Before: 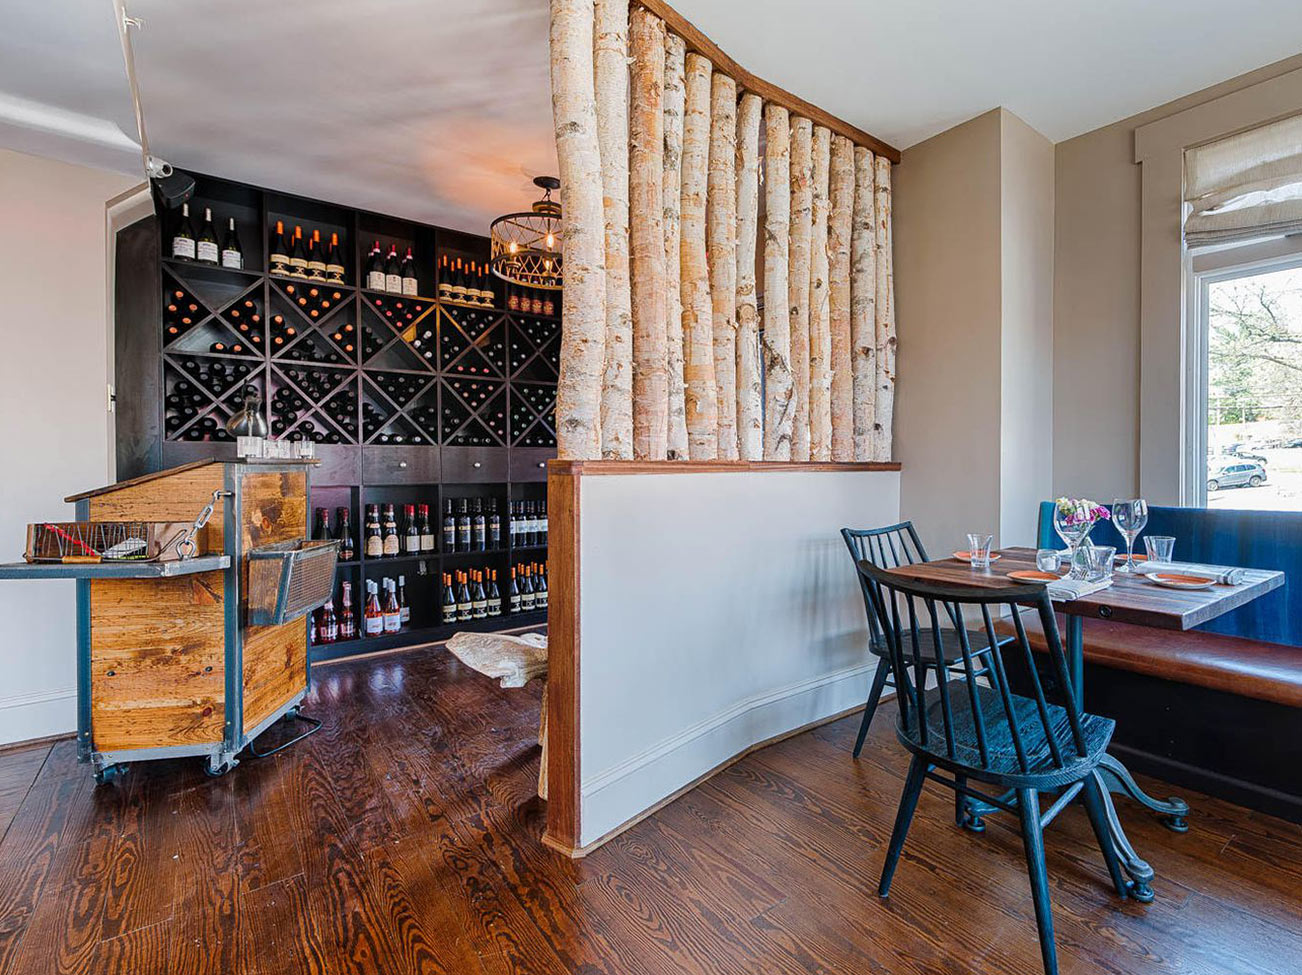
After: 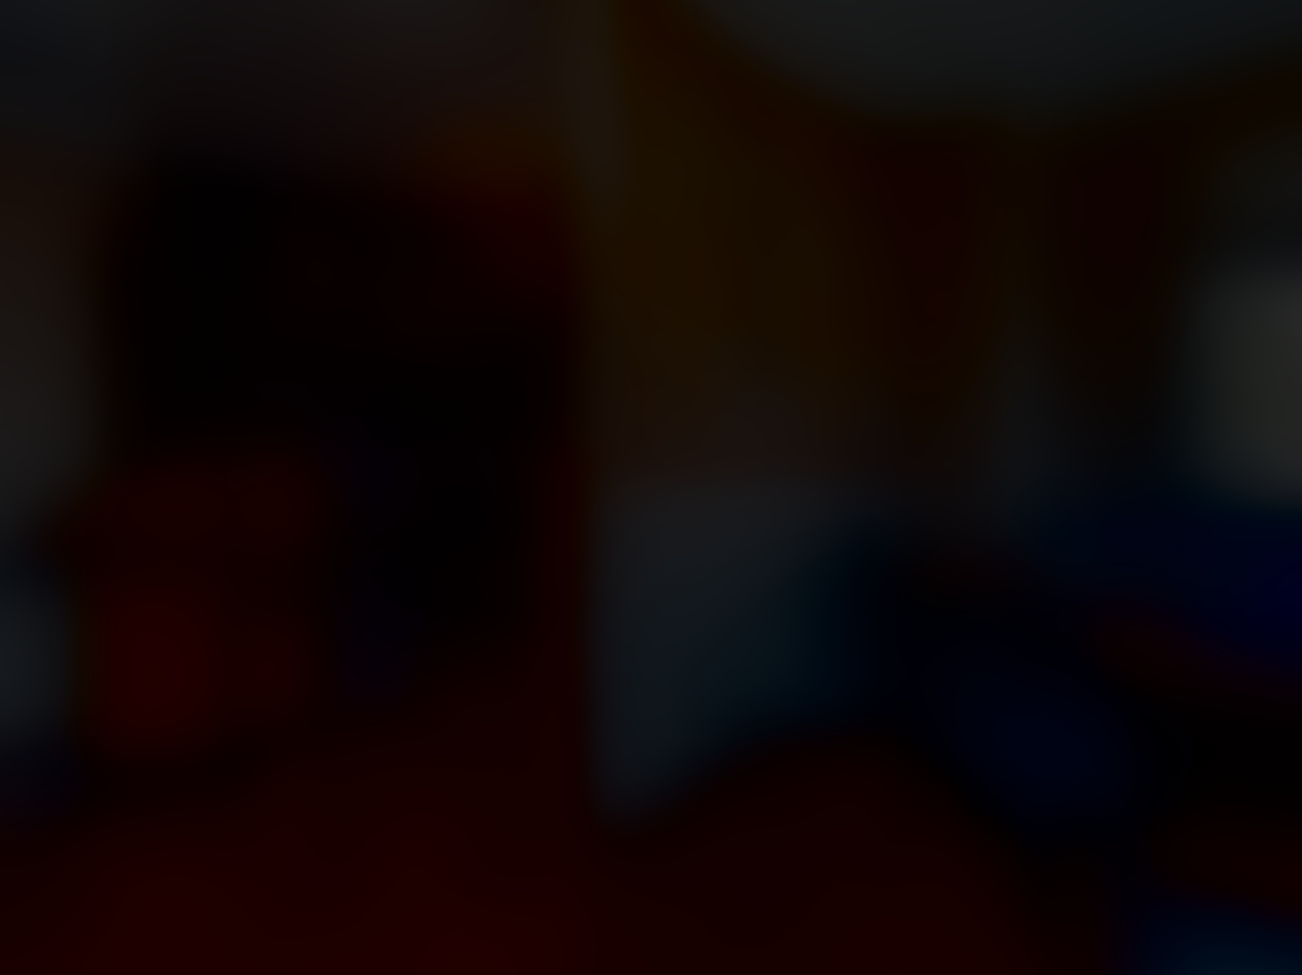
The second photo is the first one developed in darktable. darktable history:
exposure: exposure -2.446 EV, compensate highlight preservation false
lowpass: radius 31.92, contrast 1.72, brightness -0.98, saturation 0.94
